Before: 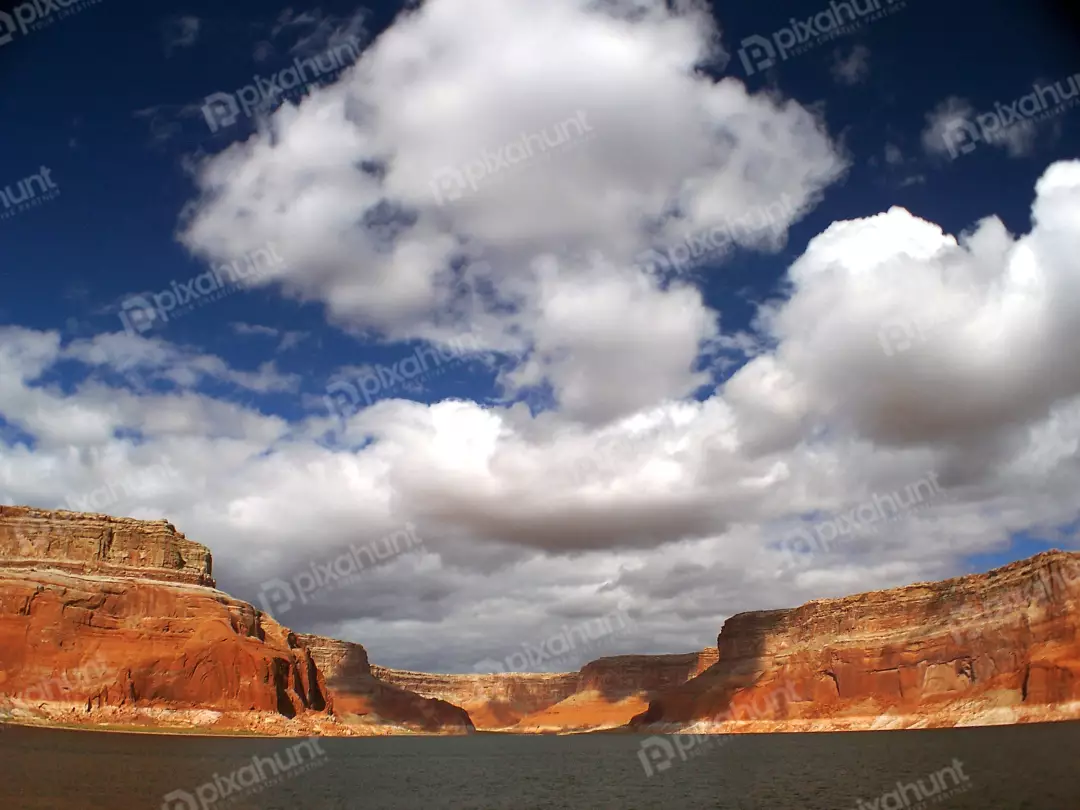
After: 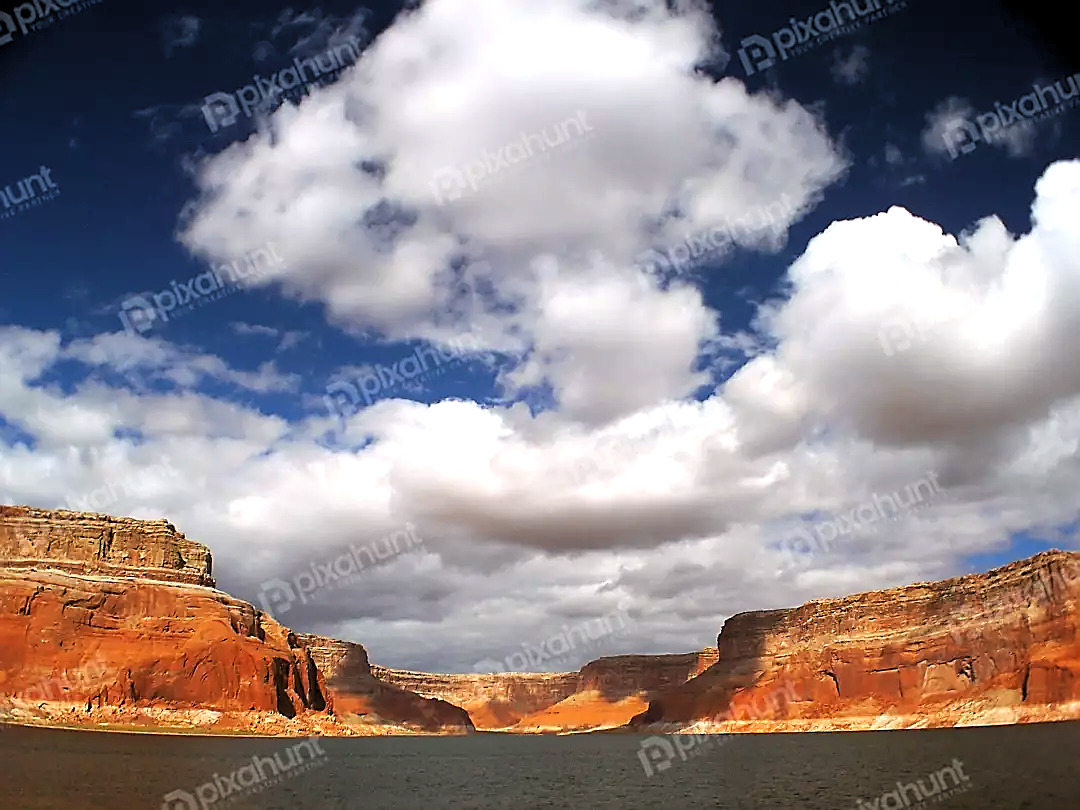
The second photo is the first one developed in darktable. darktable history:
sharpen: radius 1.416, amount 1.233, threshold 0.745
levels: levels [0.062, 0.494, 0.925]
contrast brightness saturation: contrast 0.026, brightness 0.055, saturation 0.132
